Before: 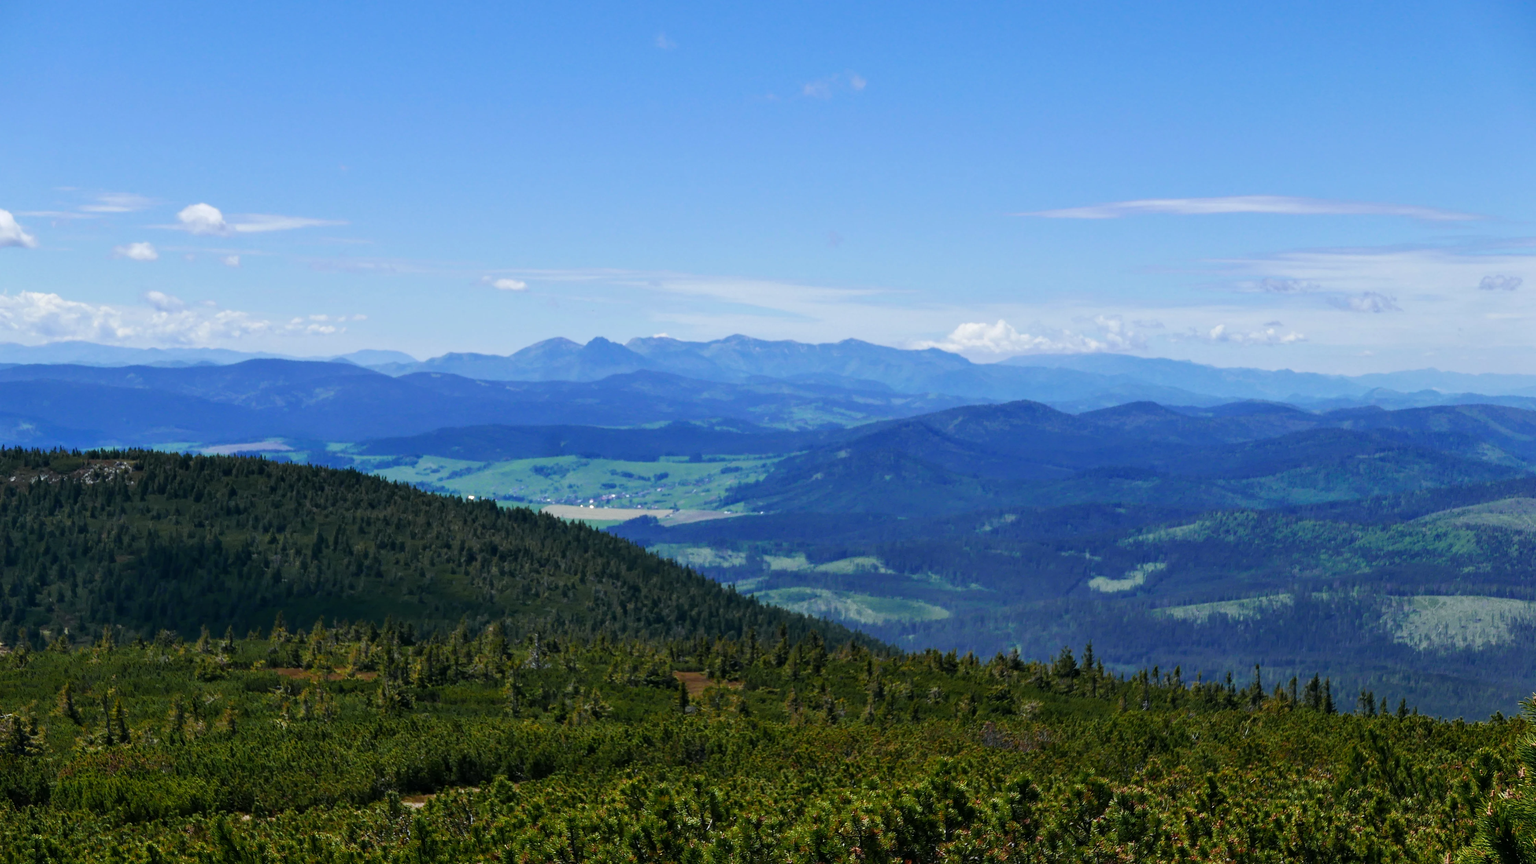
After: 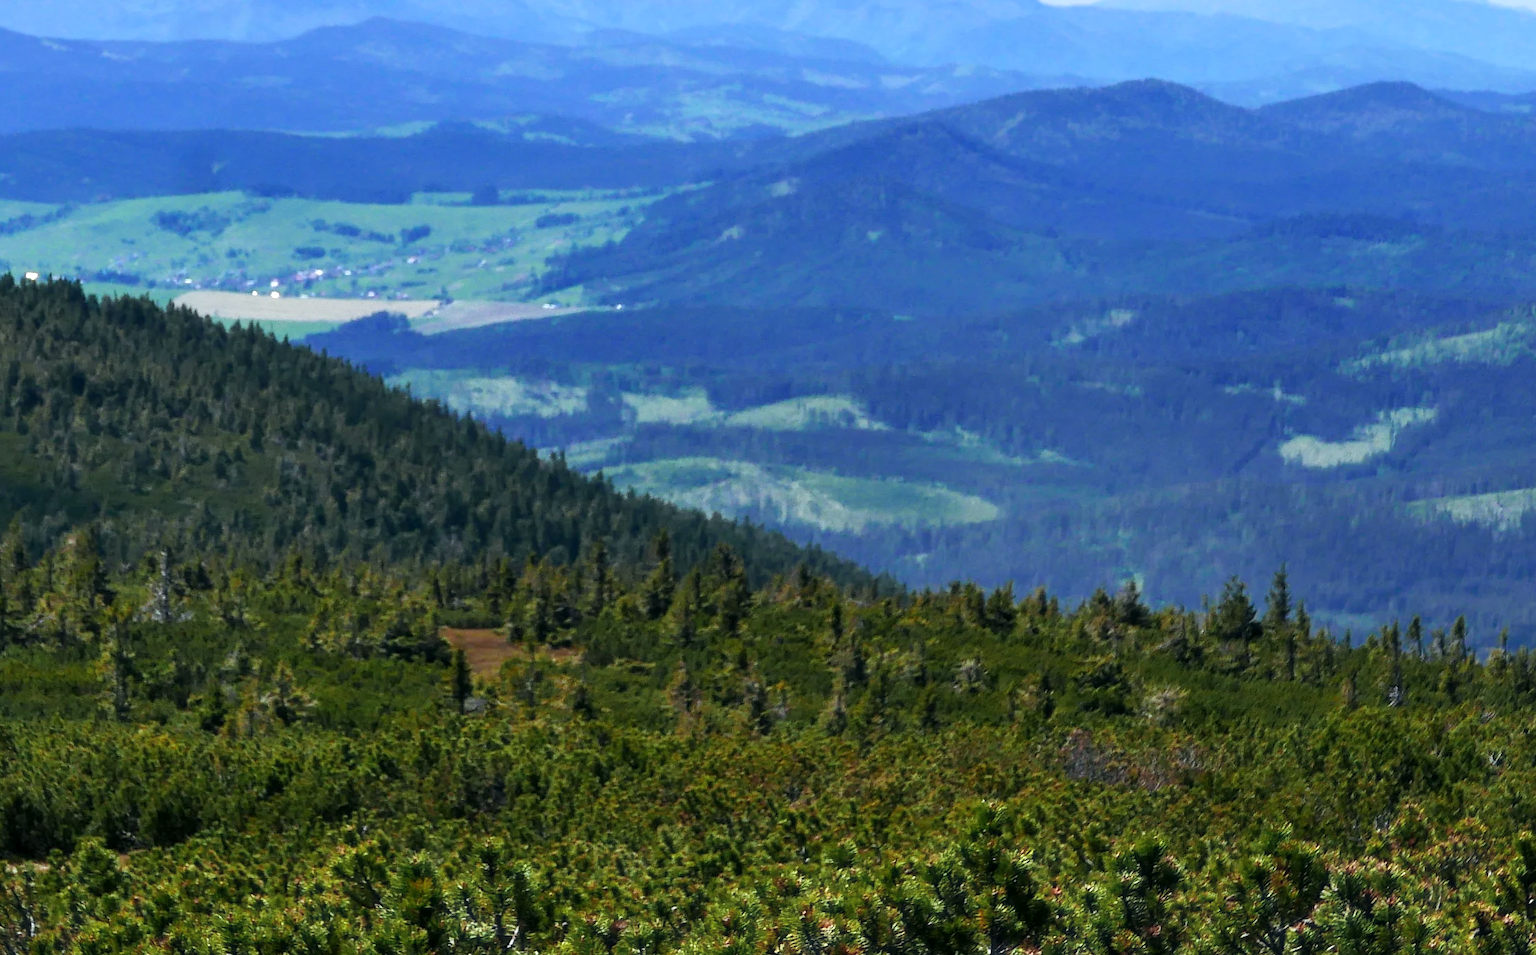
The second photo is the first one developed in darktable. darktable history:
crop: left 29.672%, top 41.786%, right 20.851%, bottom 3.487%
haze removal: strength -0.1, adaptive false
exposure: black level correction 0.001, exposure 0.5 EV, compensate exposure bias true, compensate highlight preservation false
